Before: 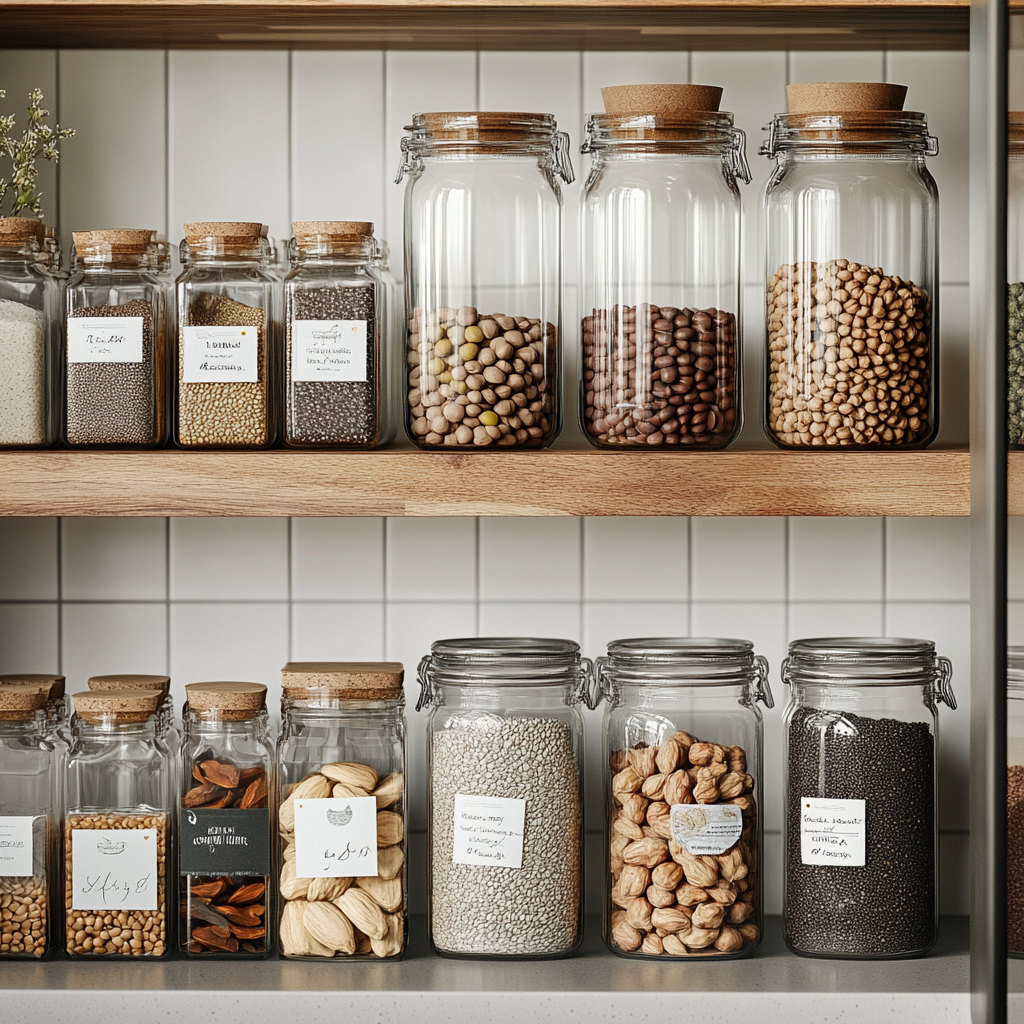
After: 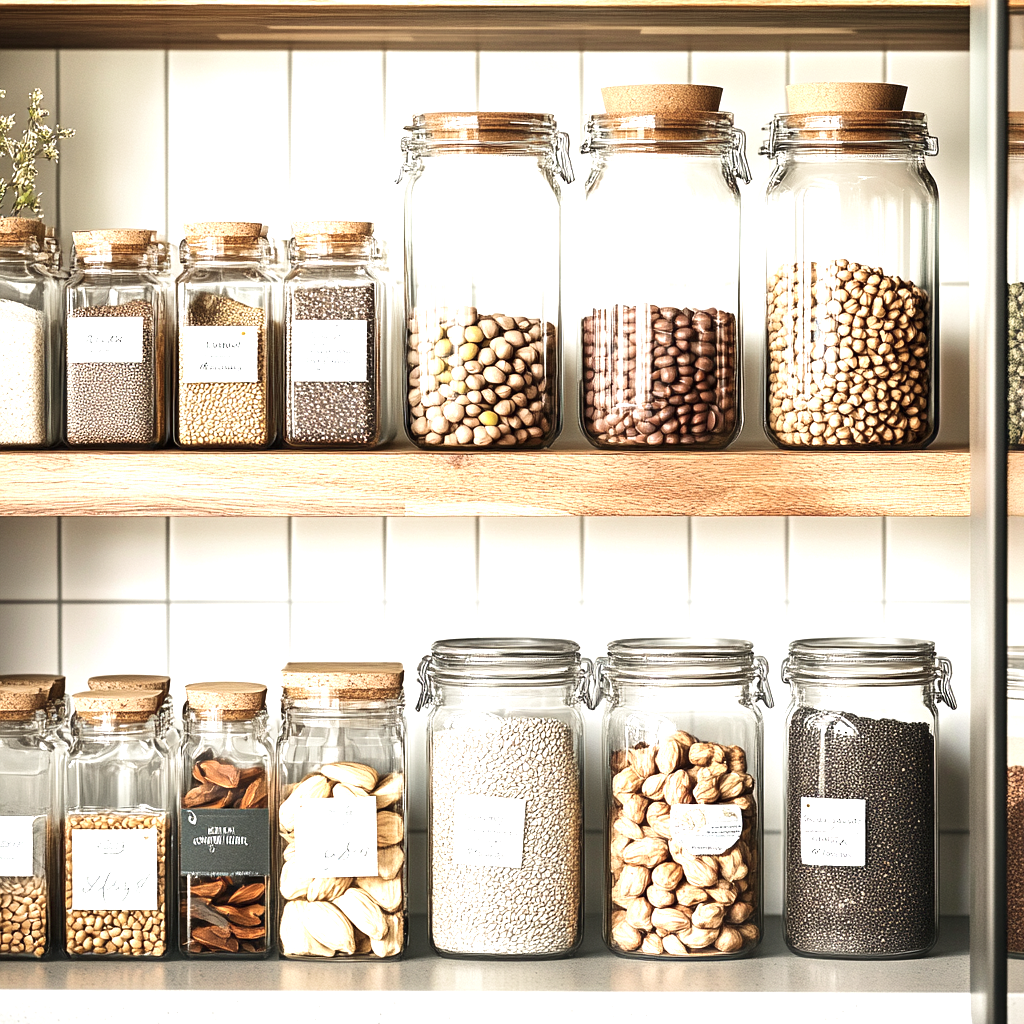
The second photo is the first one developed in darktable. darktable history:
color balance rgb: perceptual saturation grading › global saturation 9.971%, global vibrance 20%
velvia: on, module defaults
exposure: black level correction 0, exposure 1.402 EV, compensate highlight preservation false
contrast brightness saturation: contrast 0.098, saturation -0.292
